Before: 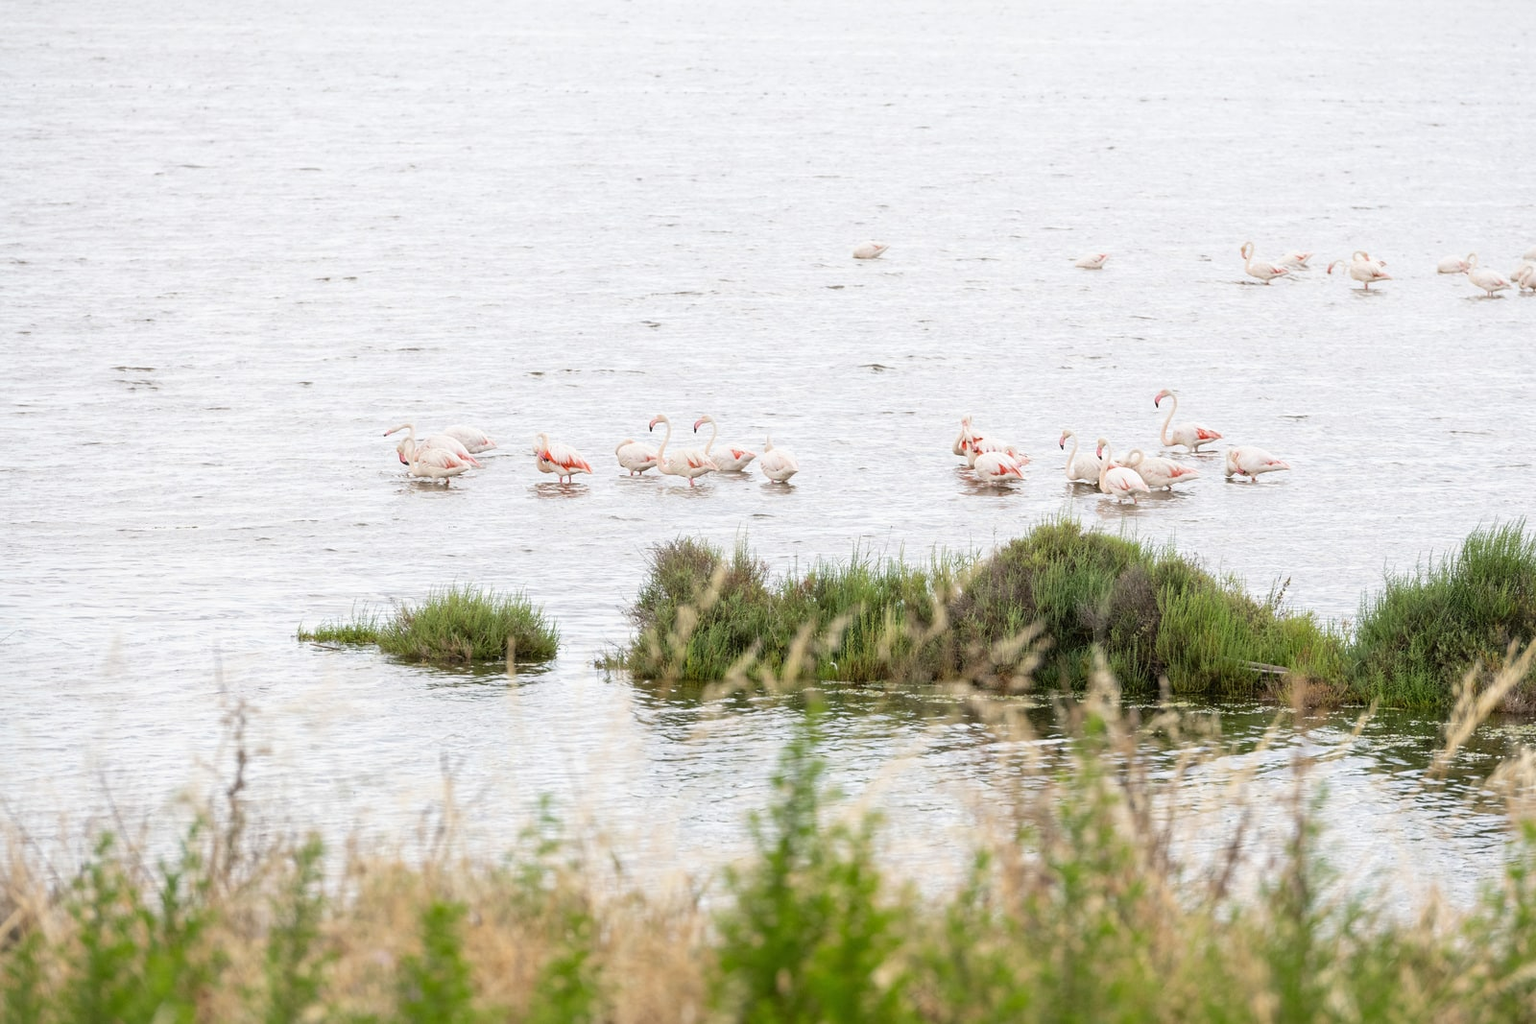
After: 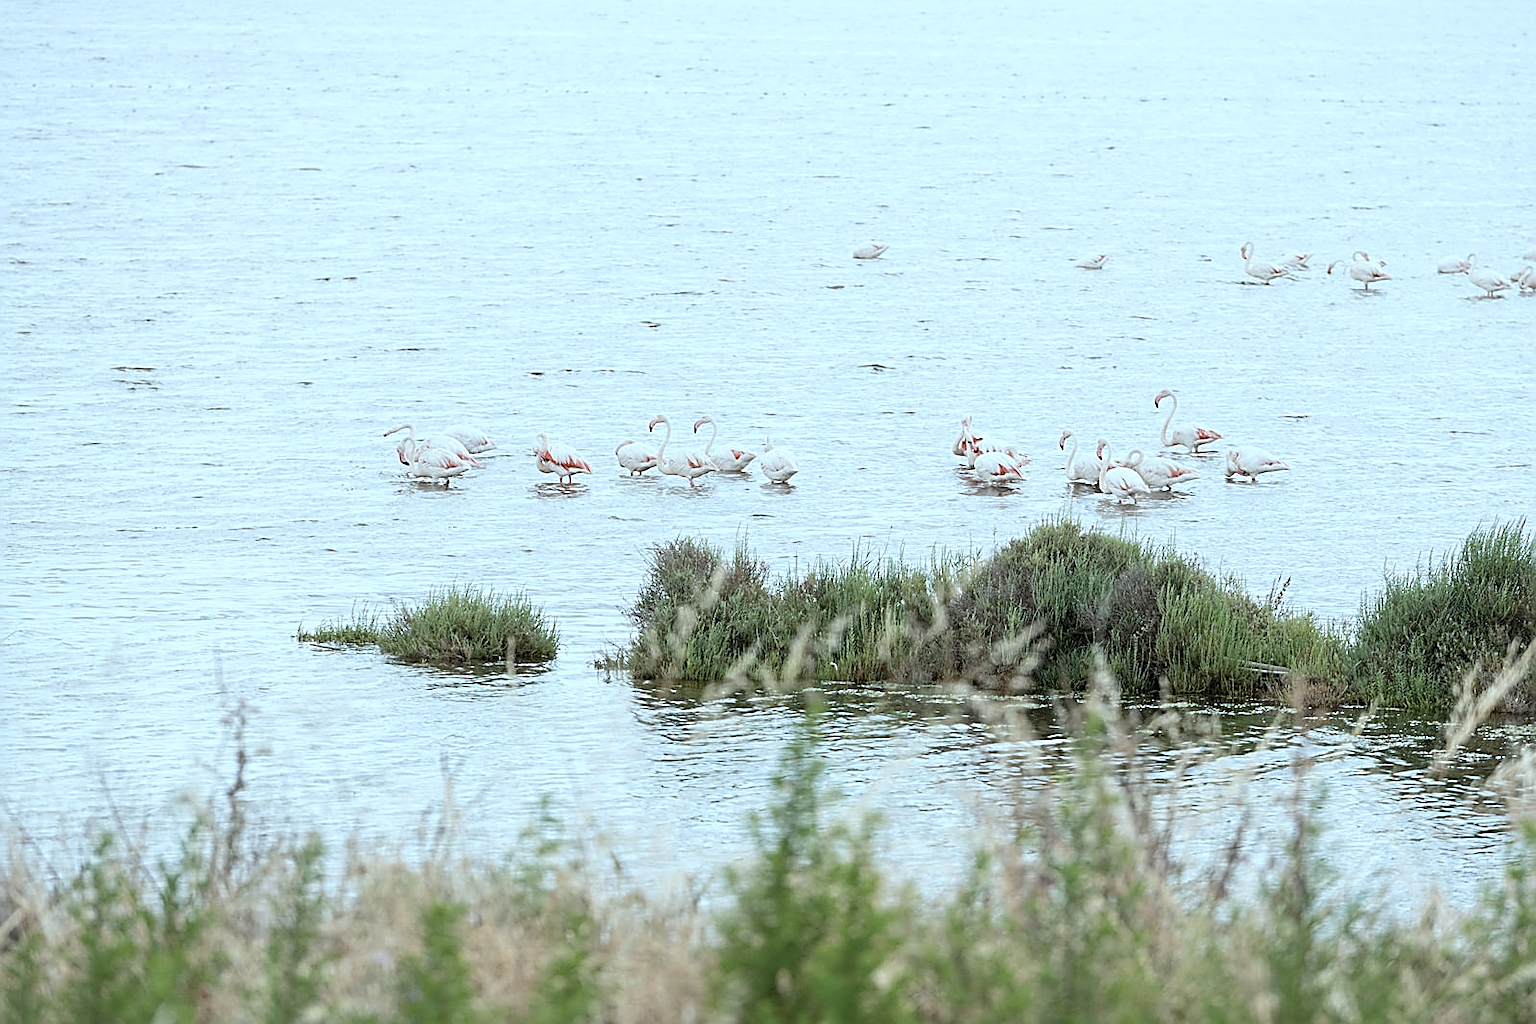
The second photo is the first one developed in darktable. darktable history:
sharpen: radius 1.685, amount 1.294
color correction: highlights a* -12.64, highlights b* -18.1, saturation 0.7
